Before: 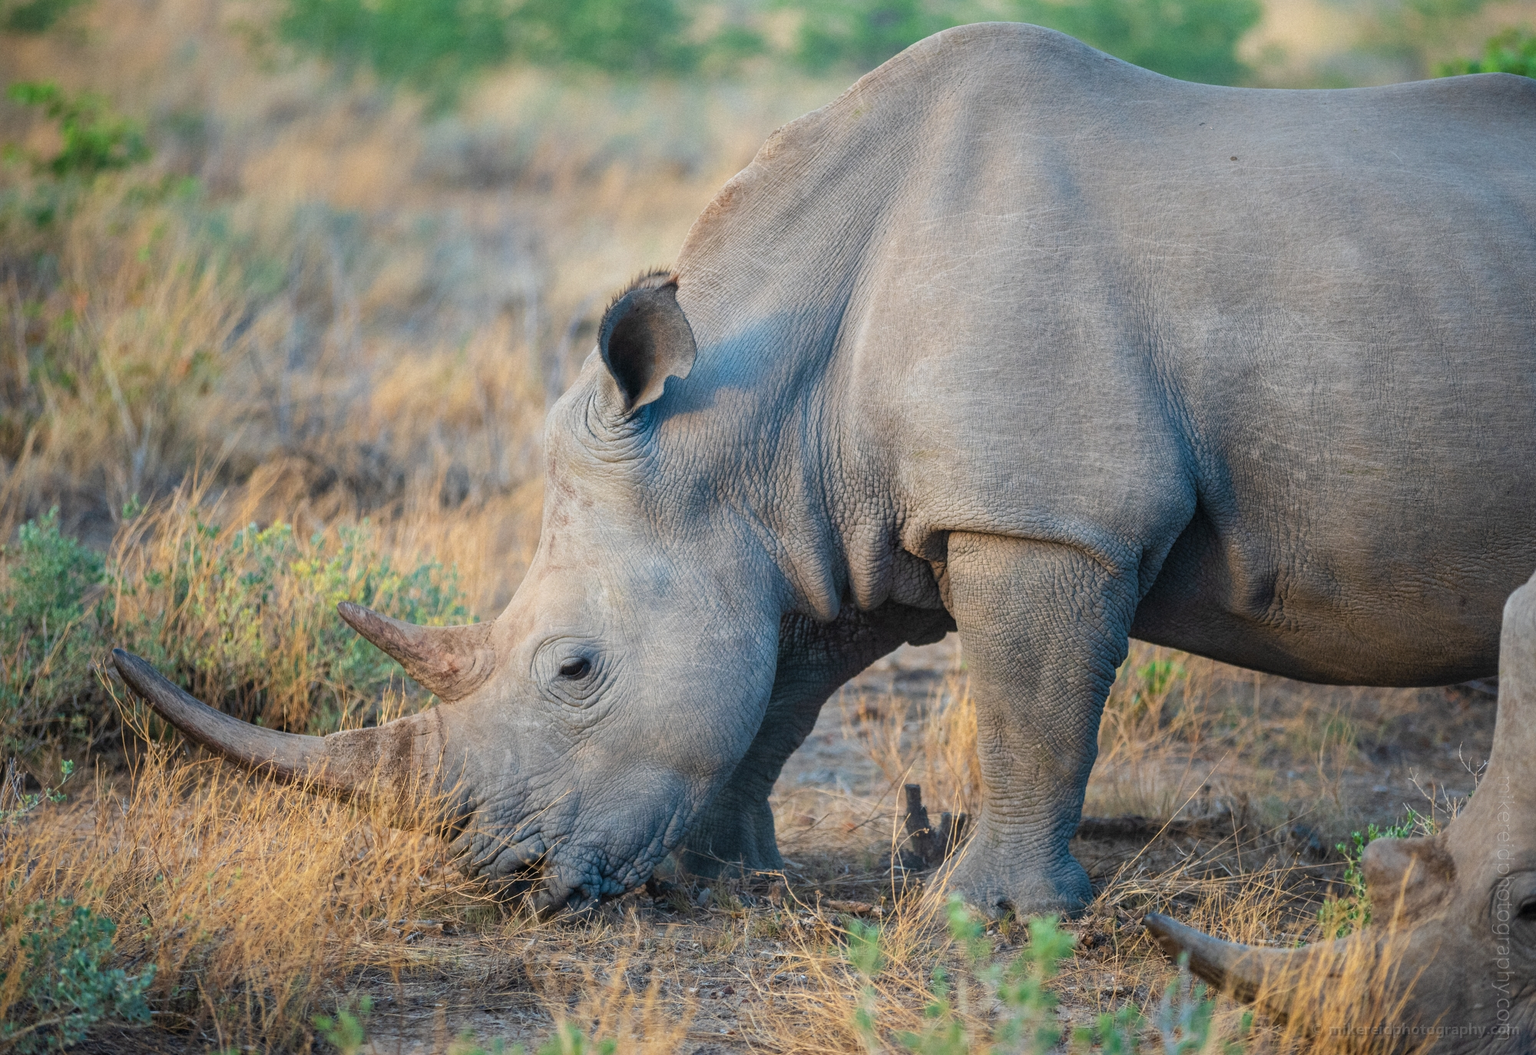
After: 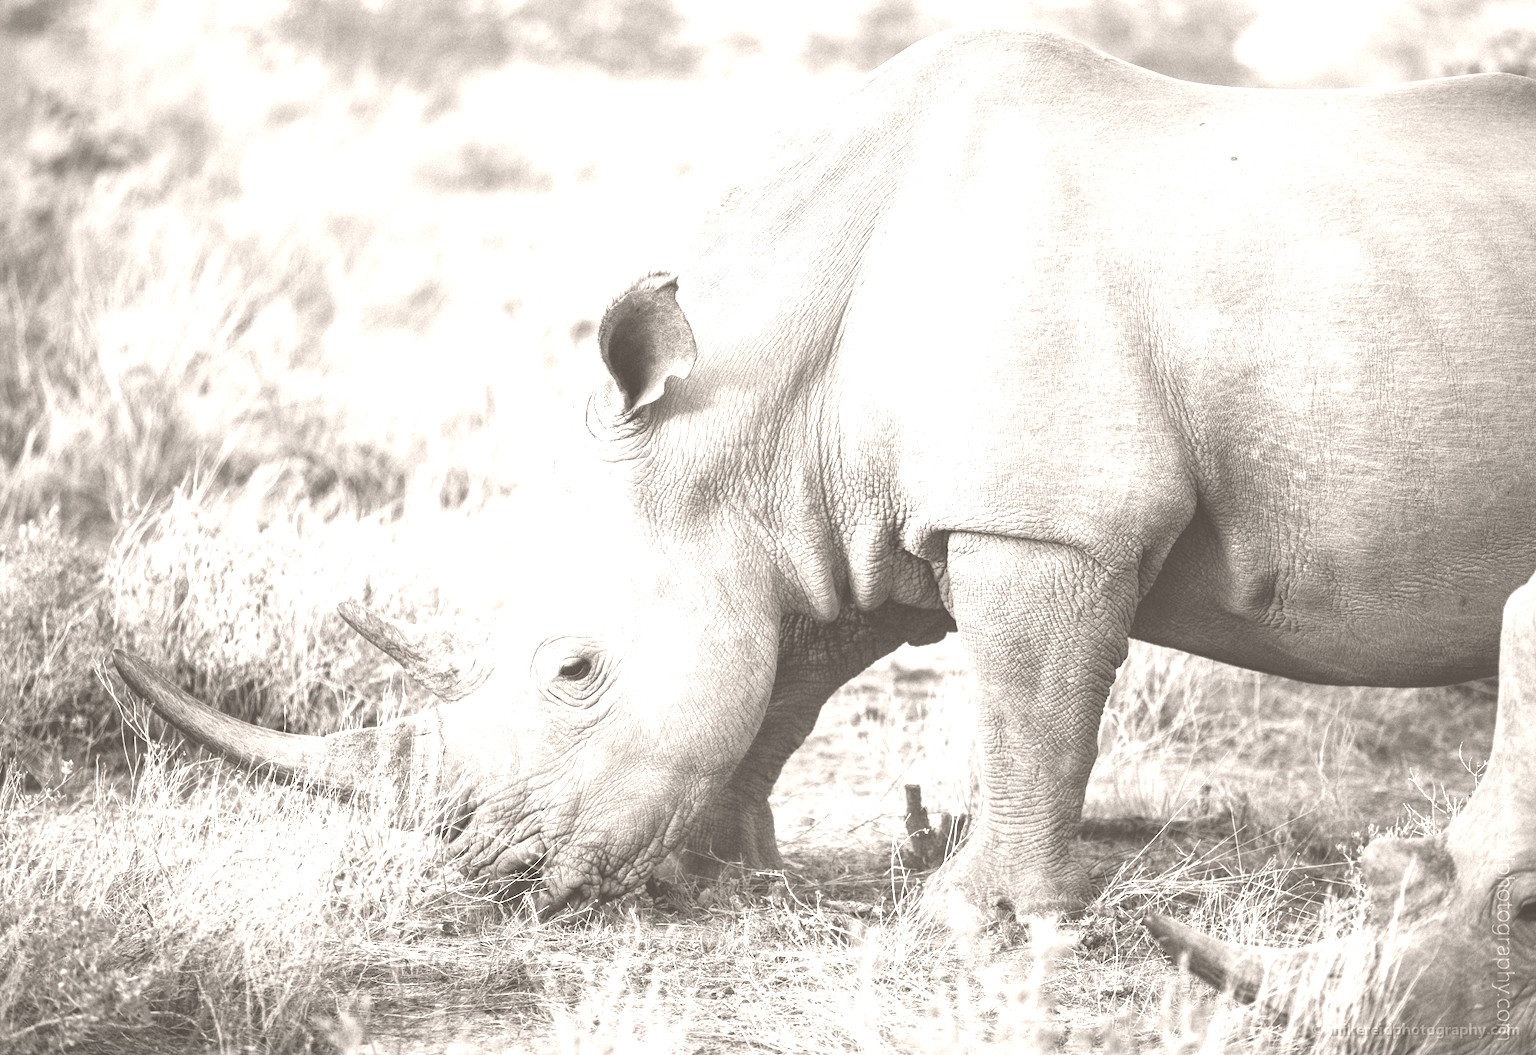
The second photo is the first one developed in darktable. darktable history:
color correction: saturation 0.2
colorize: hue 34.49°, saturation 35.33%, source mix 100%, lightness 55%, version 1
tone equalizer: -8 EV -0.75 EV, -7 EV -0.7 EV, -6 EV -0.6 EV, -5 EV -0.4 EV, -3 EV 0.4 EV, -2 EV 0.6 EV, -1 EV 0.7 EV, +0 EV 0.75 EV, edges refinement/feathering 500, mask exposure compensation -1.57 EV, preserve details no
